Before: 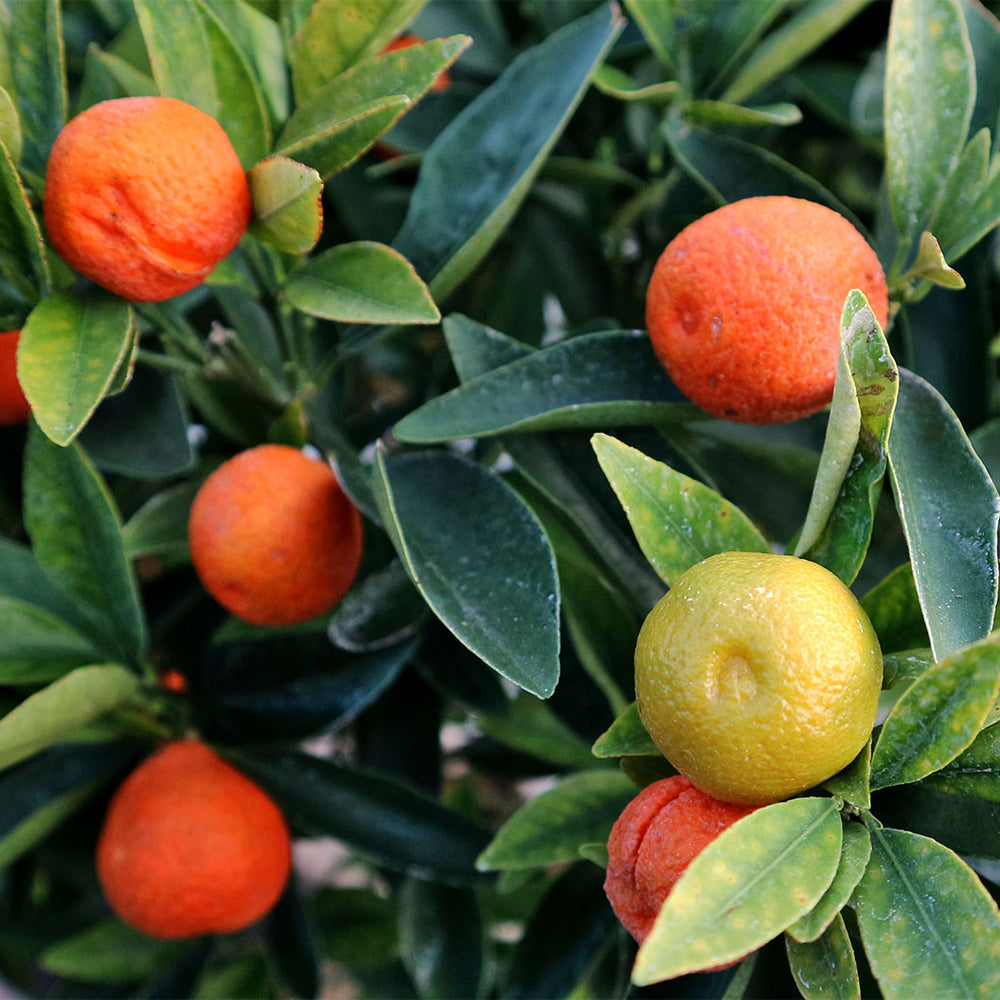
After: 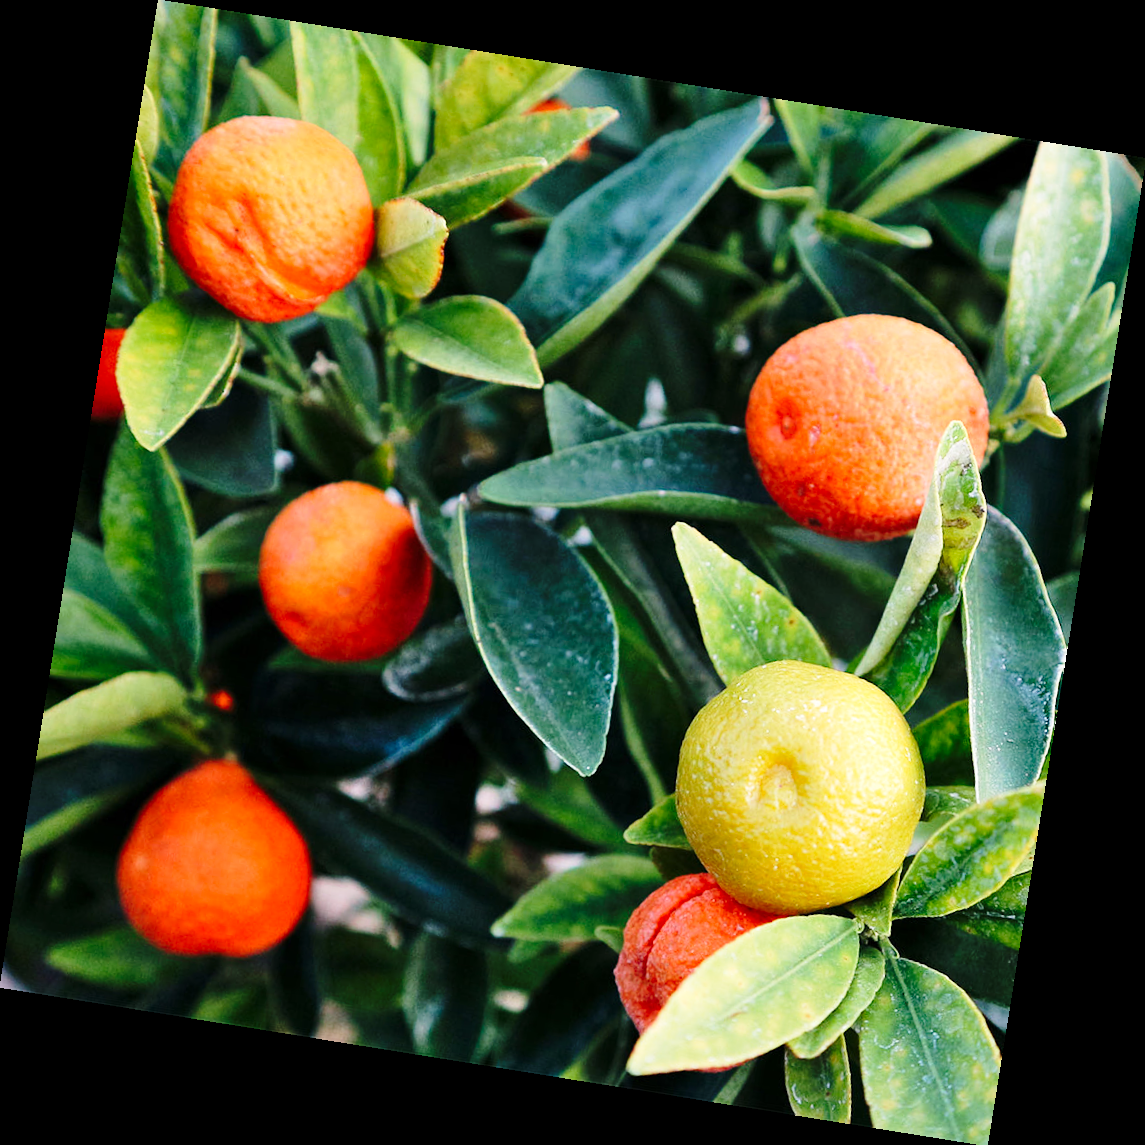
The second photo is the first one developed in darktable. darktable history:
base curve: curves: ch0 [(0, 0) (0.028, 0.03) (0.121, 0.232) (0.46, 0.748) (0.859, 0.968) (1, 1)], preserve colors none
rotate and perspective: rotation 9.12°, automatic cropping off
